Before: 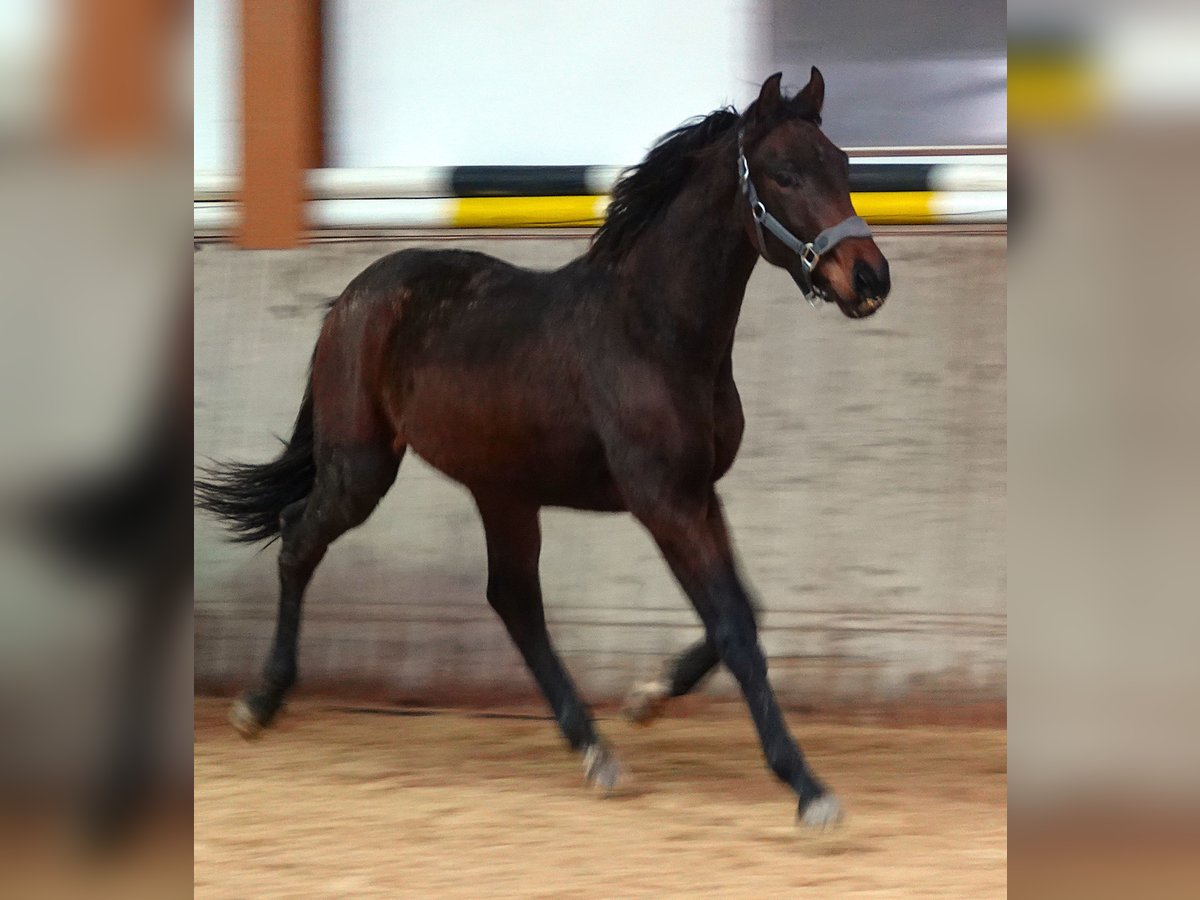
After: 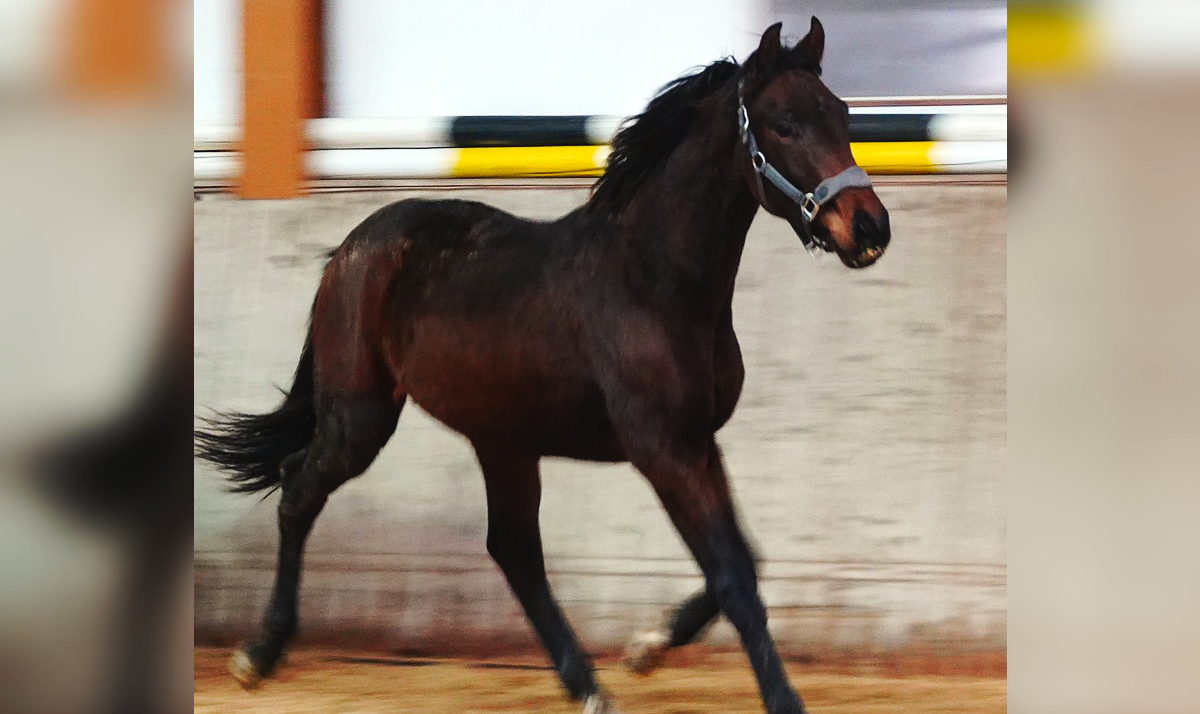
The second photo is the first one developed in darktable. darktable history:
tone curve: curves: ch0 [(0, 0.023) (0.103, 0.087) (0.295, 0.297) (0.445, 0.531) (0.553, 0.665) (0.735, 0.843) (0.994, 1)]; ch1 [(0, 0) (0.427, 0.346) (0.456, 0.426) (0.484, 0.483) (0.509, 0.514) (0.535, 0.56) (0.581, 0.632) (0.646, 0.715) (1, 1)]; ch2 [(0, 0) (0.369, 0.388) (0.449, 0.431) (0.501, 0.495) (0.533, 0.518) (0.572, 0.612) (0.677, 0.752) (1, 1)], preserve colors none
crop and rotate: top 5.658%, bottom 14.948%
tone equalizer: on, module defaults
